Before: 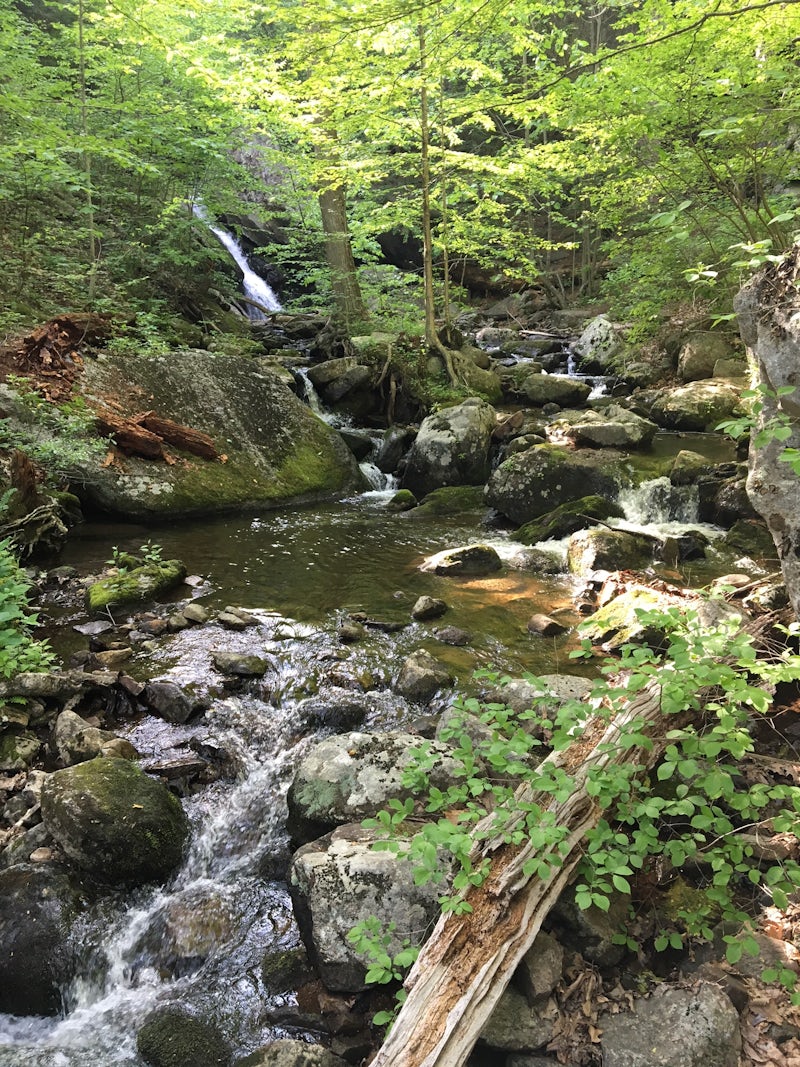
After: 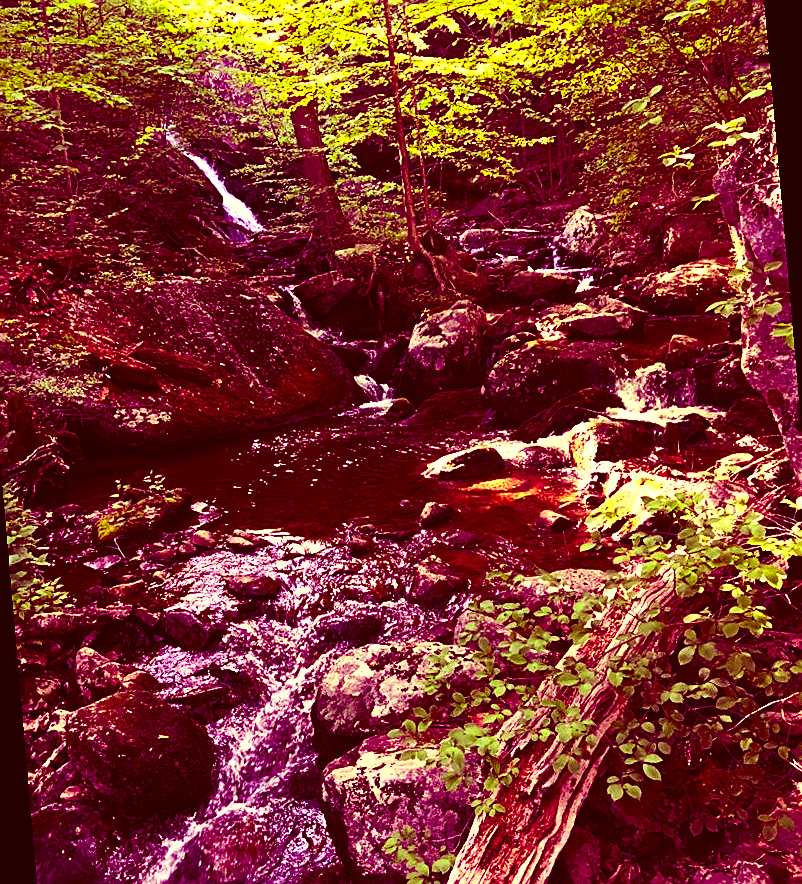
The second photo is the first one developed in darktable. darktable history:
color balance: mode lift, gamma, gain (sRGB), lift [1, 1, 0.101, 1]
exposure: exposure 0.493 EV, compensate highlight preservation false
color correction: highlights a* 1.12, highlights b* 24.26, shadows a* 15.58, shadows b* 24.26
rotate and perspective: rotation -5°, crop left 0.05, crop right 0.952, crop top 0.11, crop bottom 0.89
sharpen: on, module defaults
contrast brightness saturation: contrast 0.19, brightness -0.11, saturation 0.21
